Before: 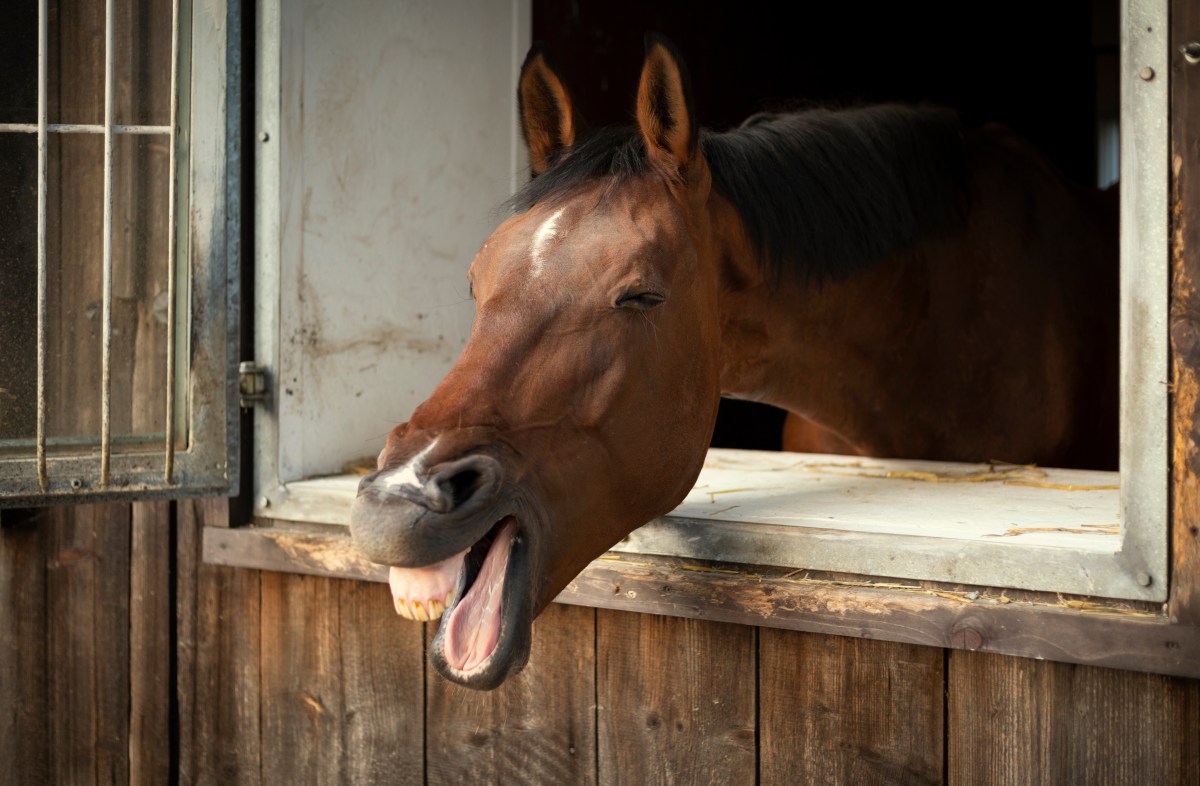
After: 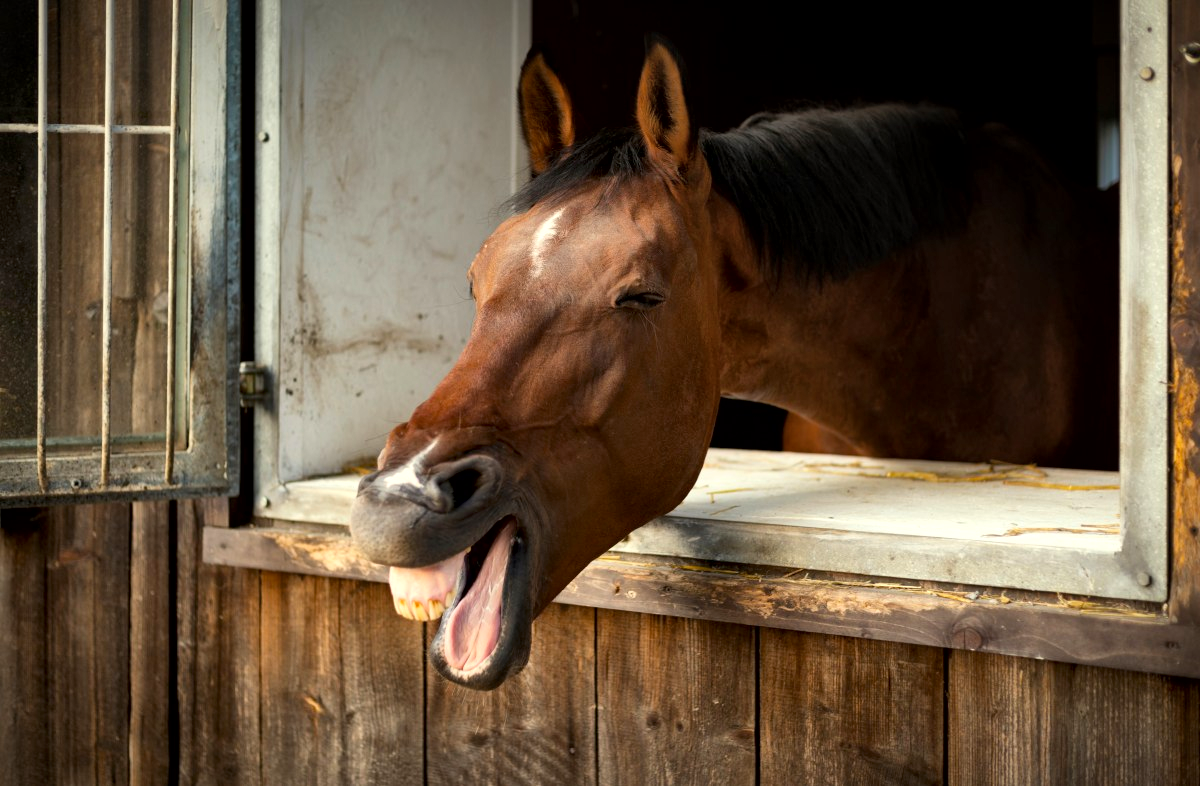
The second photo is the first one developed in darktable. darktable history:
local contrast: mode bilateral grid, contrast 25, coarseness 60, detail 151%, midtone range 0.2
color balance rgb: linear chroma grading › global chroma 6.48%, perceptual saturation grading › global saturation 12.96%, global vibrance 6.02%
